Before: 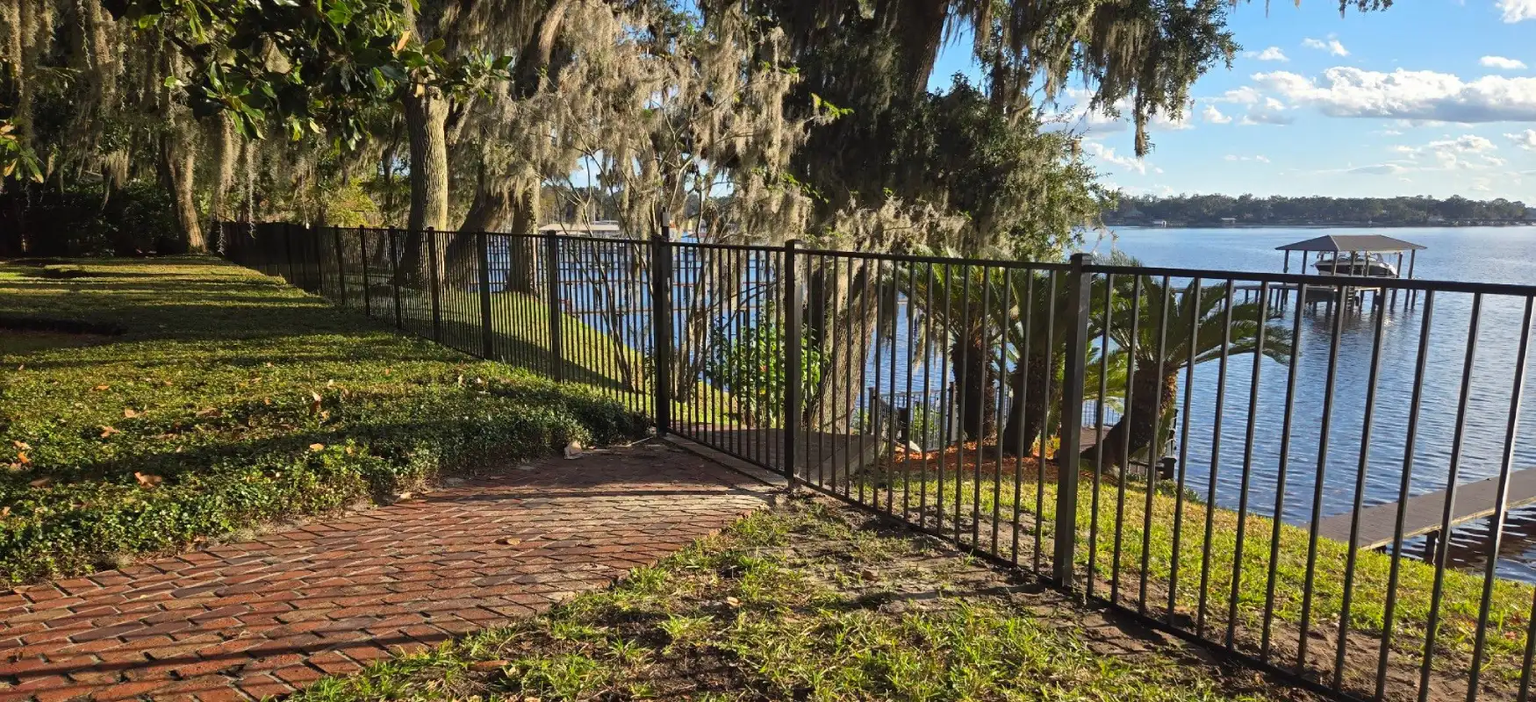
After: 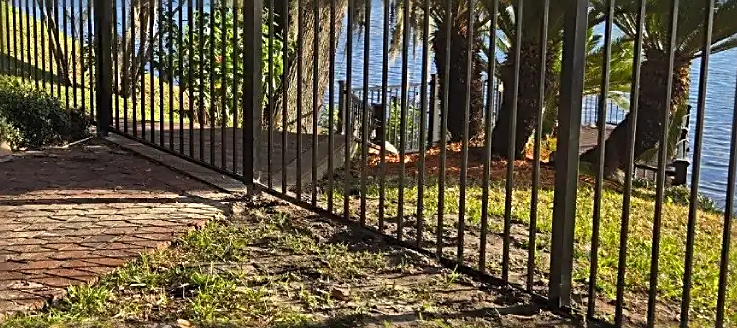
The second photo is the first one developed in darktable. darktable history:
crop: left 37.221%, top 45.169%, right 20.63%, bottom 13.777%
sharpen: radius 2.531, amount 0.628
